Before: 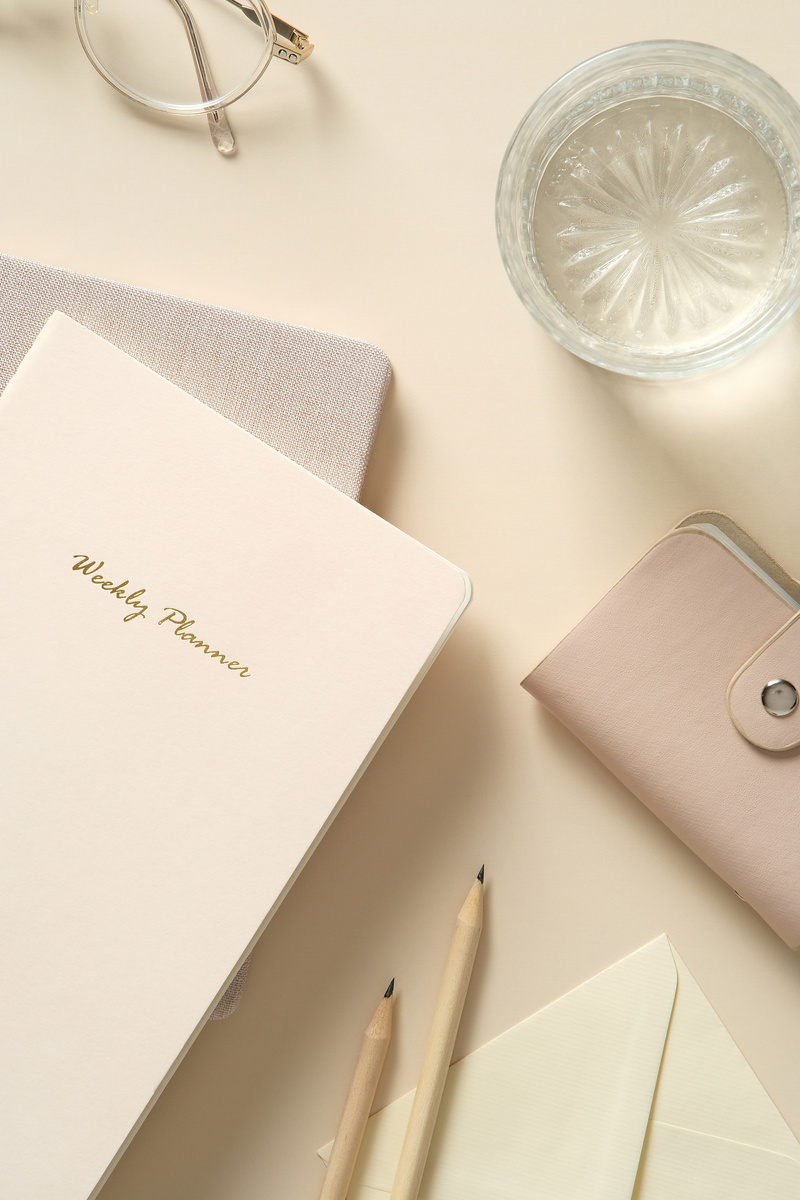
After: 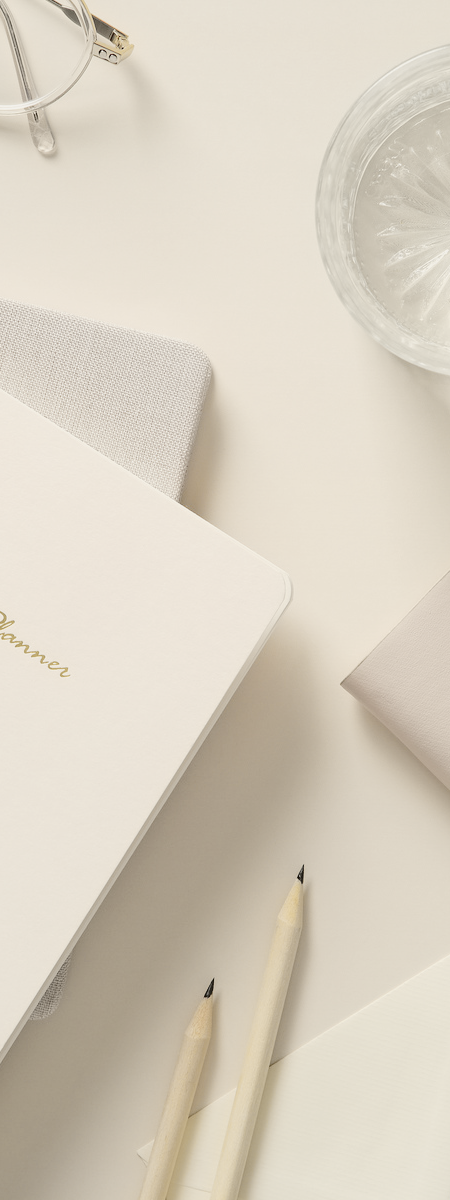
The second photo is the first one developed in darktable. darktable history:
contrast brightness saturation: contrast -0.05, saturation -0.41
crop and rotate: left 22.516%, right 21.234%
tone curve: curves: ch0 [(0.014, 0) (0.13, 0.09) (0.227, 0.211) (0.33, 0.395) (0.494, 0.615) (0.662, 0.76) (0.795, 0.846) (1, 0.969)]; ch1 [(0, 0) (0.366, 0.367) (0.447, 0.416) (0.473, 0.484) (0.504, 0.502) (0.525, 0.518) (0.564, 0.601) (0.634, 0.66) (0.746, 0.804) (1, 1)]; ch2 [(0, 0) (0.333, 0.346) (0.375, 0.375) (0.424, 0.43) (0.476, 0.498) (0.496, 0.505) (0.517, 0.522) (0.548, 0.548) (0.579, 0.618) (0.651, 0.674) (0.688, 0.728) (1, 1)], color space Lab, independent channels, preserve colors none
contrast equalizer: y [[0.5 ×6], [0.5 ×6], [0.5 ×6], [0 ×6], [0, 0, 0, 0.581, 0.011, 0]]
